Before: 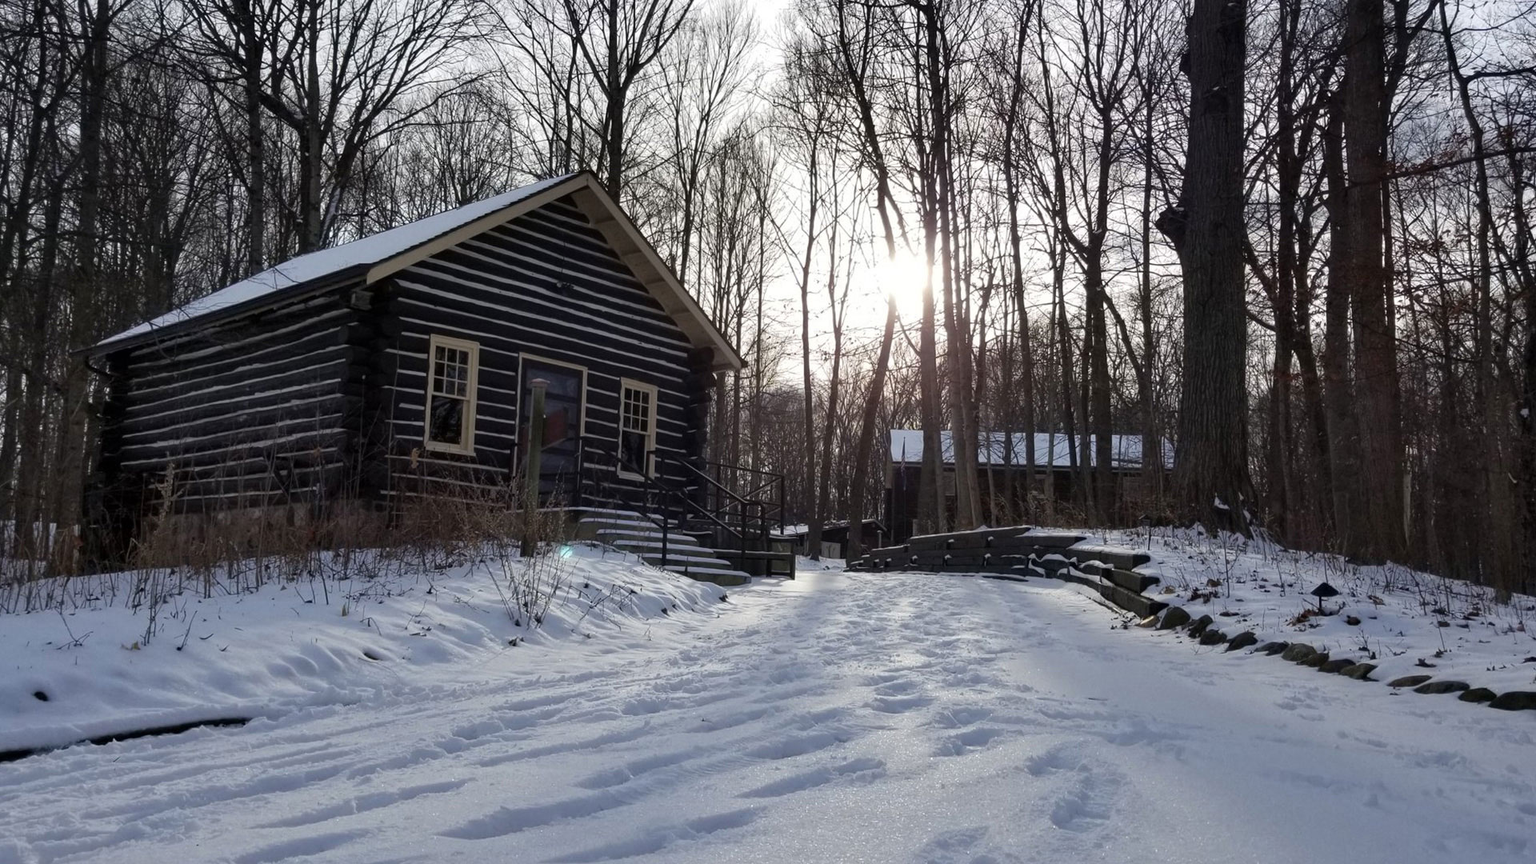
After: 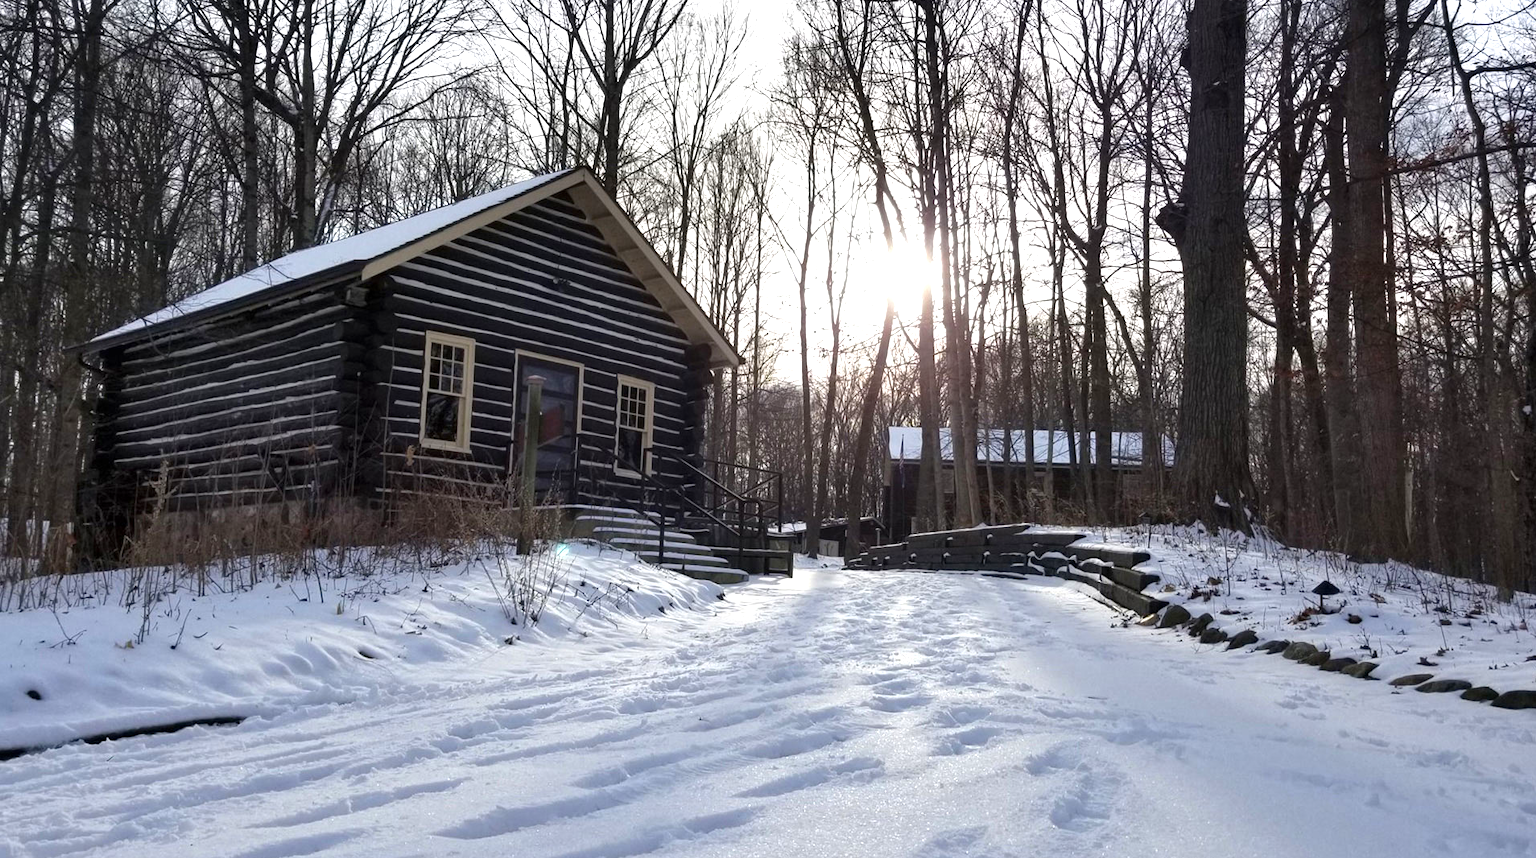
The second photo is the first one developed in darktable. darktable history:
exposure: exposure 0.738 EV, compensate highlight preservation false
crop: left 0.489%, top 0.686%, right 0.123%, bottom 0.443%
